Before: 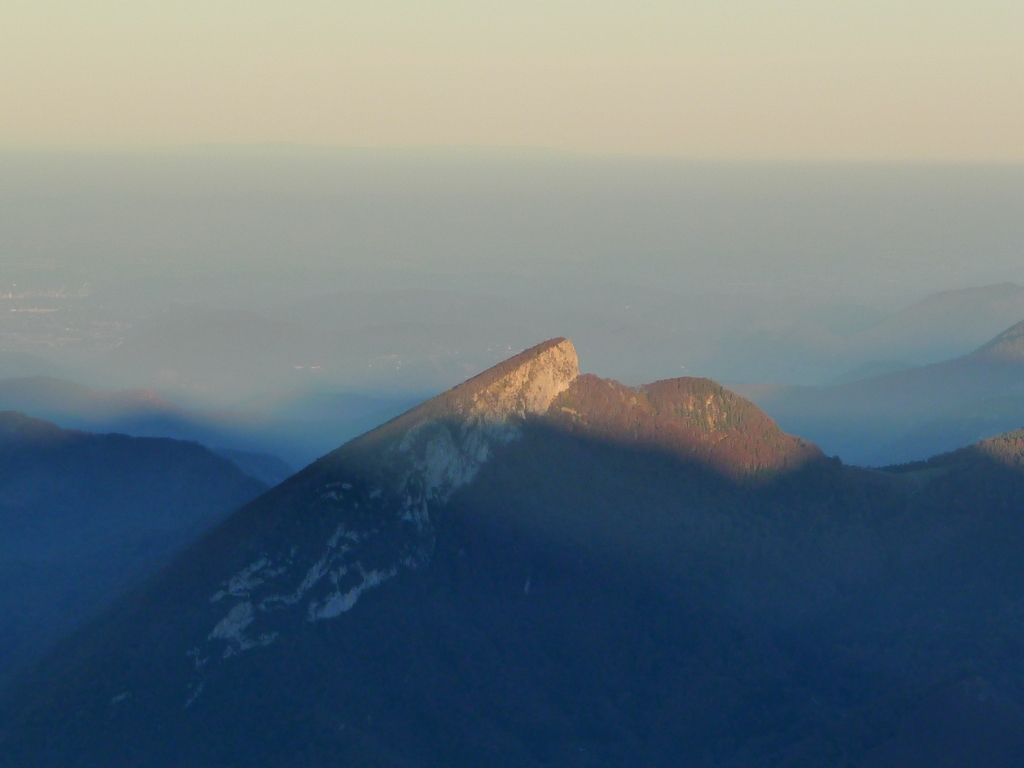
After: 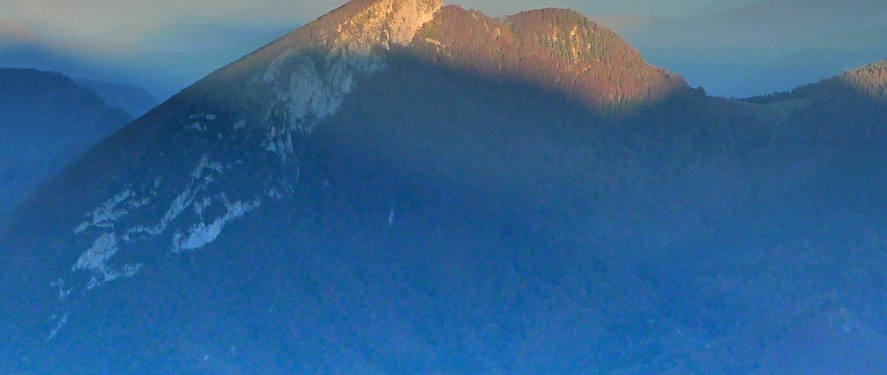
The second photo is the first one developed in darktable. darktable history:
crop and rotate: left 13.306%, top 48.129%, bottom 2.928%
graduated density: density -3.9 EV
sharpen: on, module defaults
color correction: highlights a* 0.816, highlights b* 2.78, saturation 1.1
